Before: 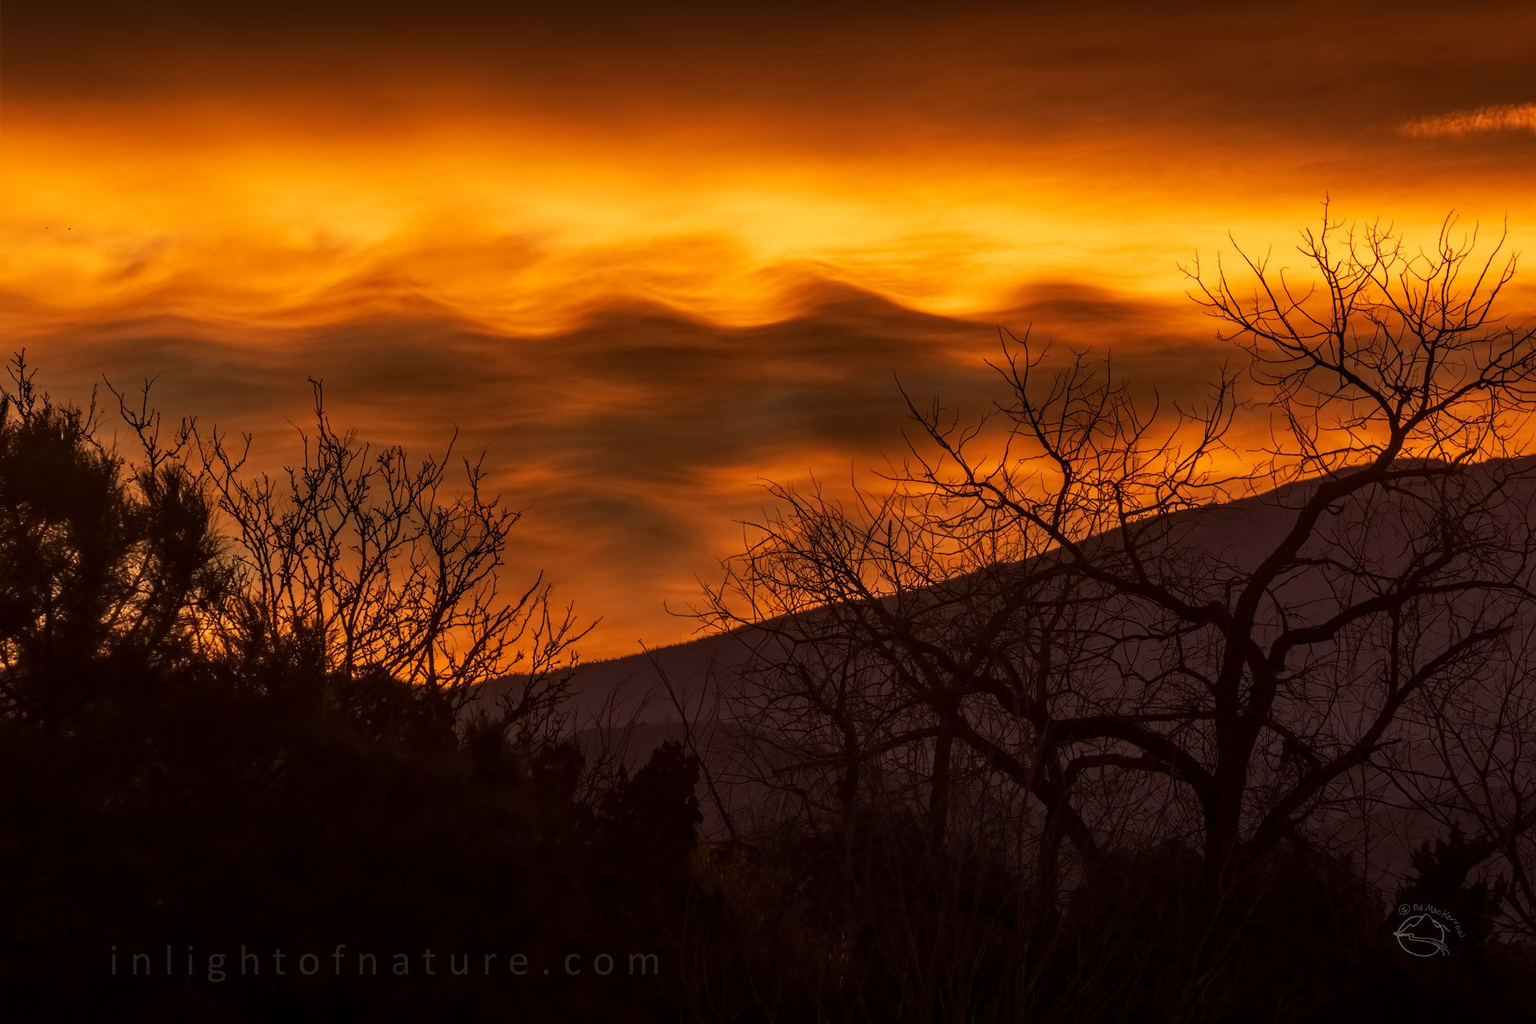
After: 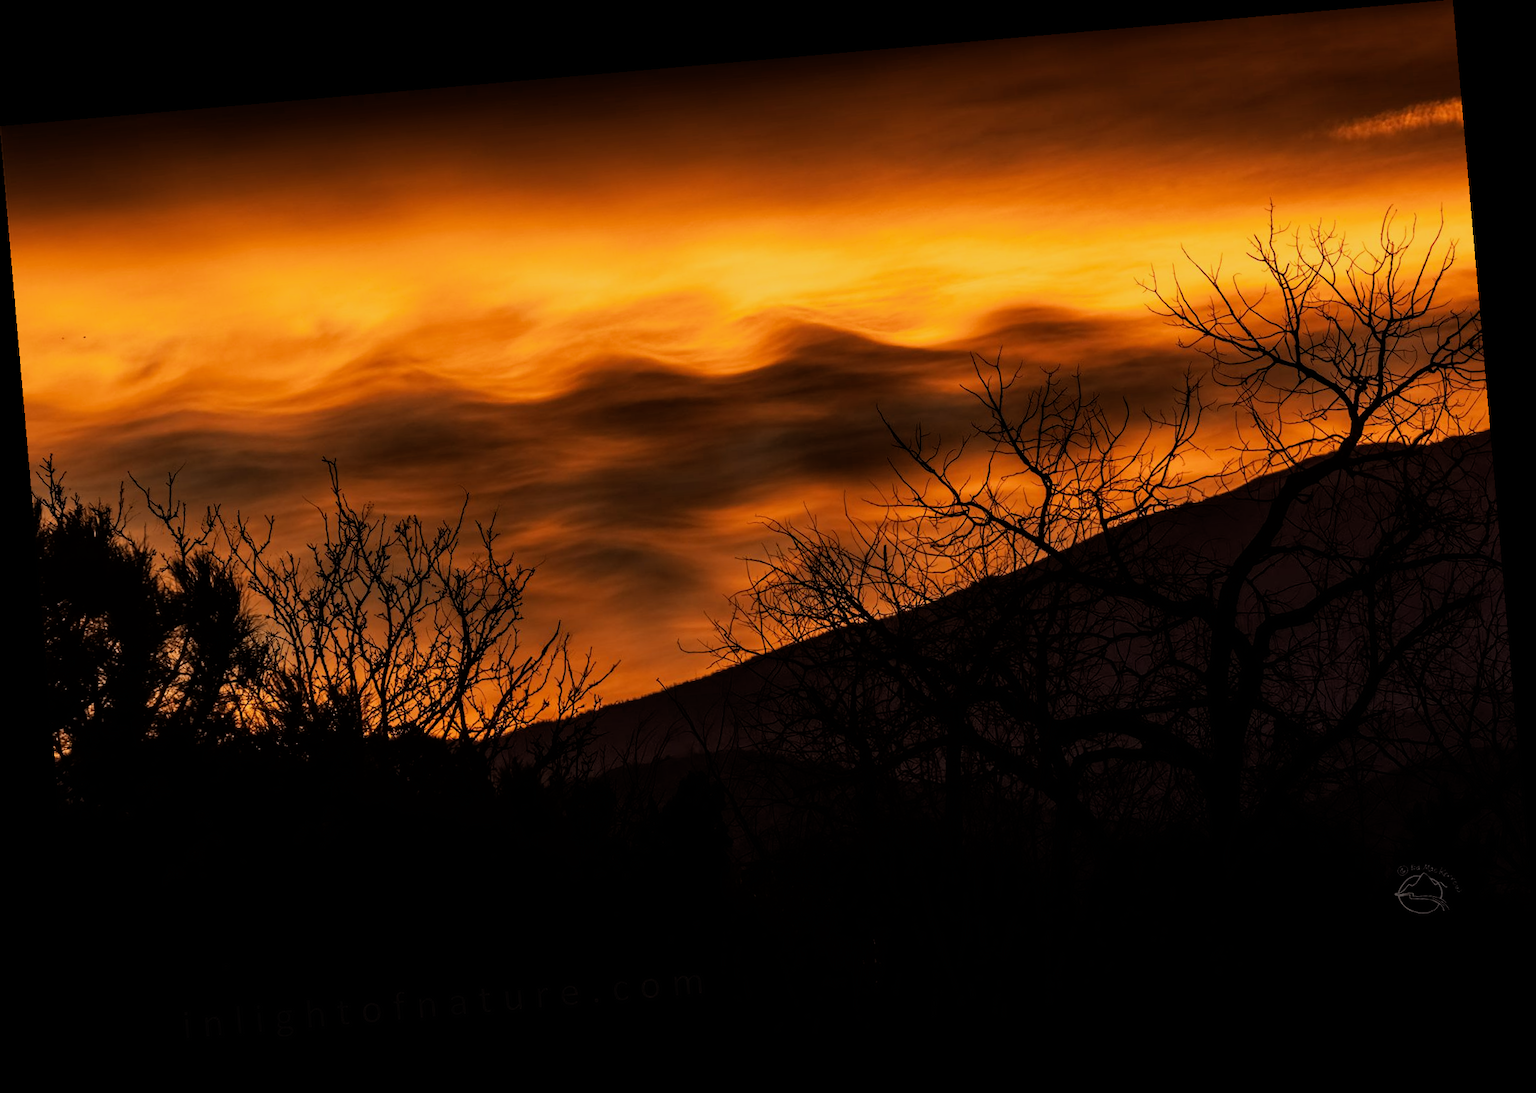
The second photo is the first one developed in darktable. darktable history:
rotate and perspective: rotation -4.98°, automatic cropping off
filmic rgb: black relative exposure -5 EV, white relative exposure 3.5 EV, hardness 3.19, contrast 1.2, highlights saturation mix -50%
